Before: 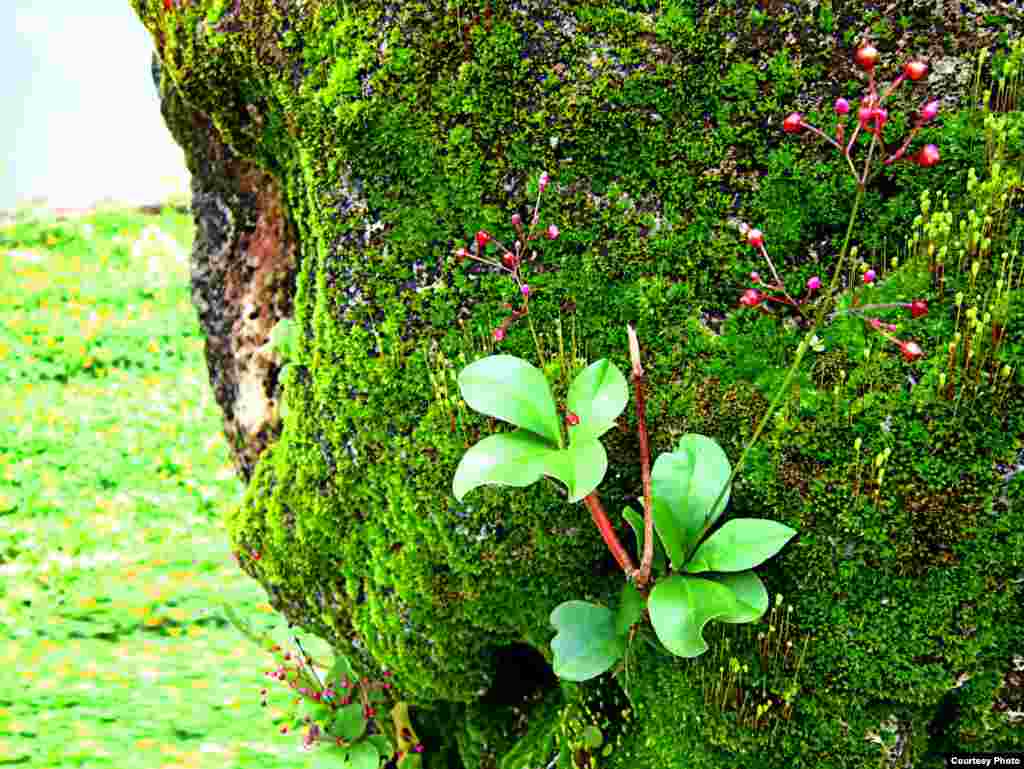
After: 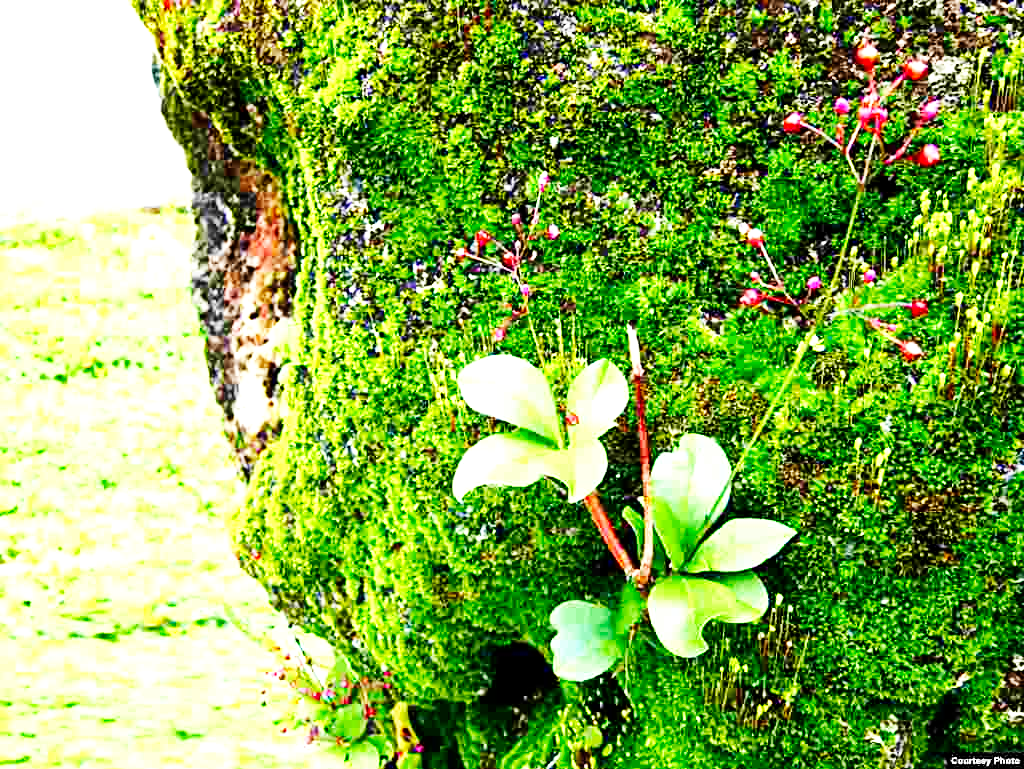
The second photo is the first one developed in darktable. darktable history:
base curve: curves: ch0 [(0, 0) (0.007, 0.004) (0.027, 0.03) (0.046, 0.07) (0.207, 0.54) (0.442, 0.872) (0.673, 0.972) (1, 1)], preserve colors none
levels: levels [0, 0.492, 0.984]
local contrast: mode bilateral grid, contrast 19, coarseness 50, detail 119%, midtone range 0.2
